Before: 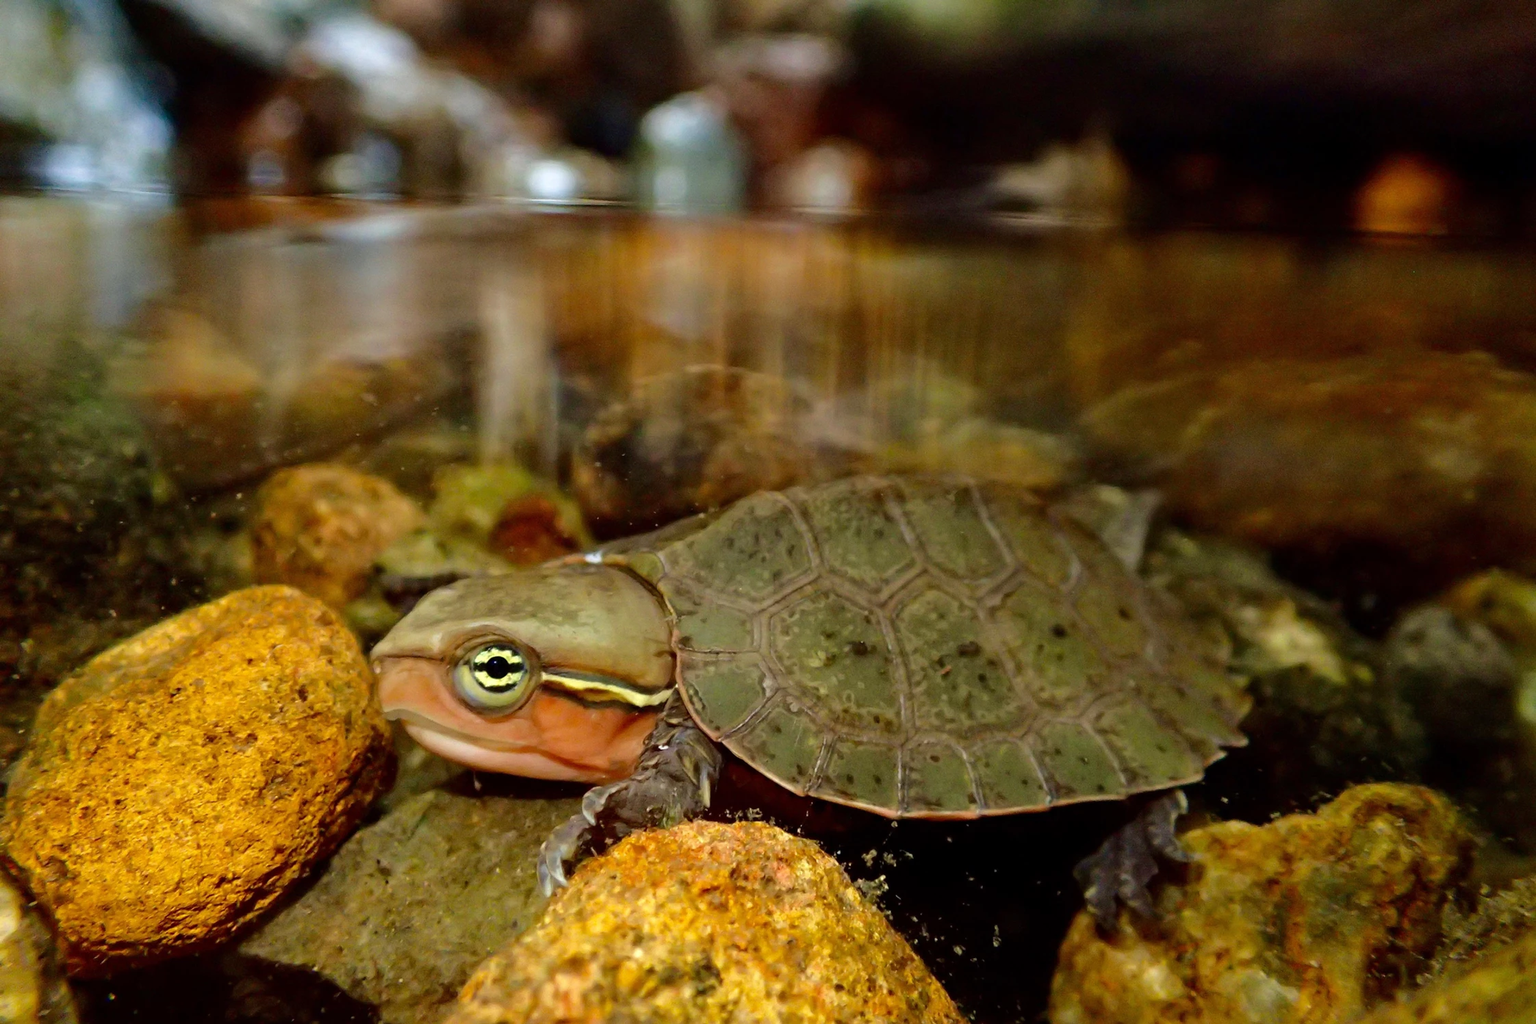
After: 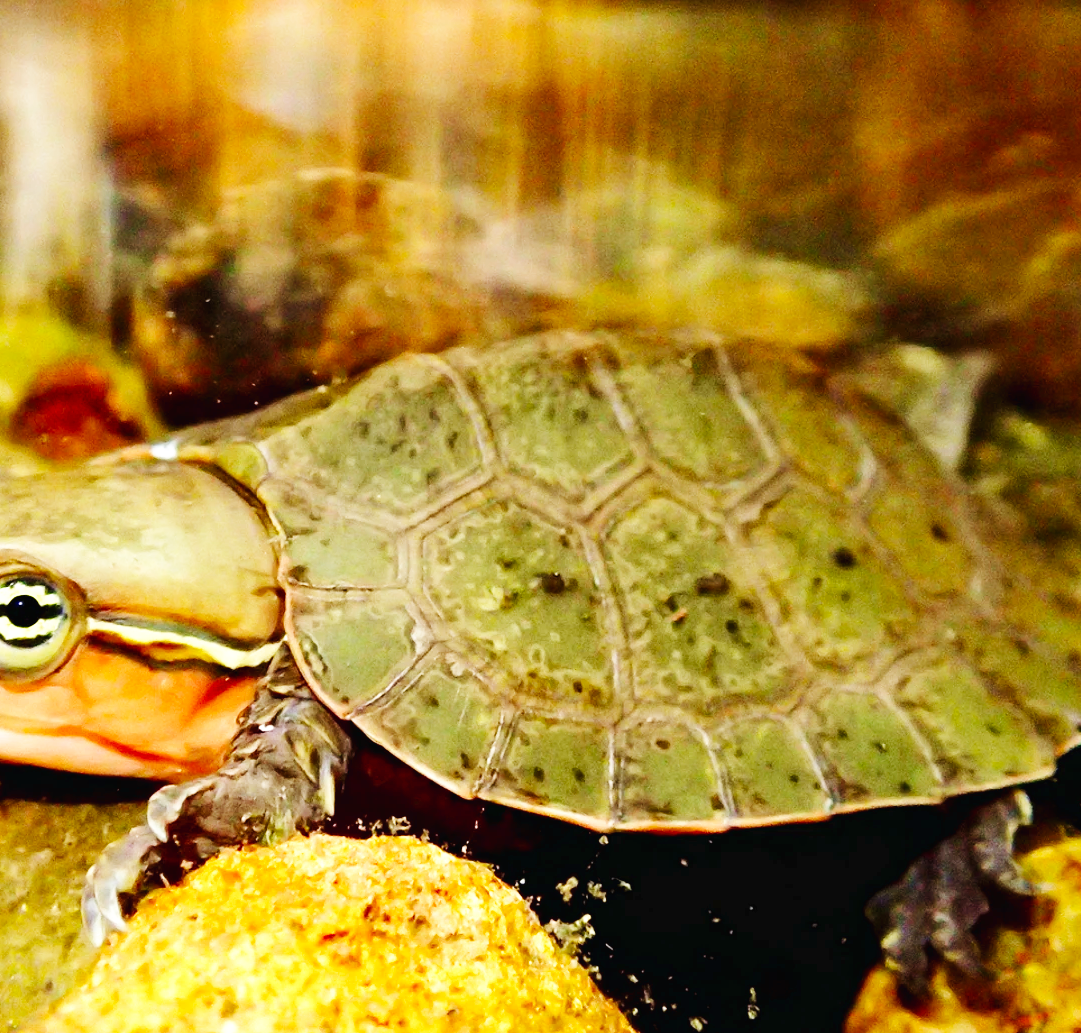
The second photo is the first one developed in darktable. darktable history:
exposure: exposure 0.299 EV, compensate exposure bias true, compensate highlight preservation false
base curve: curves: ch0 [(0, 0.003) (0.001, 0.002) (0.006, 0.004) (0.02, 0.022) (0.048, 0.086) (0.094, 0.234) (0.162, 0.431) (0.258, 0.629) (0.385, 0.8) (0.548, 0.918) (0.751, 0.988) (1, 1)], preserve colors none
crop: left 31.35%, top 24.379%, right 20.467%, bottom 6.544%
